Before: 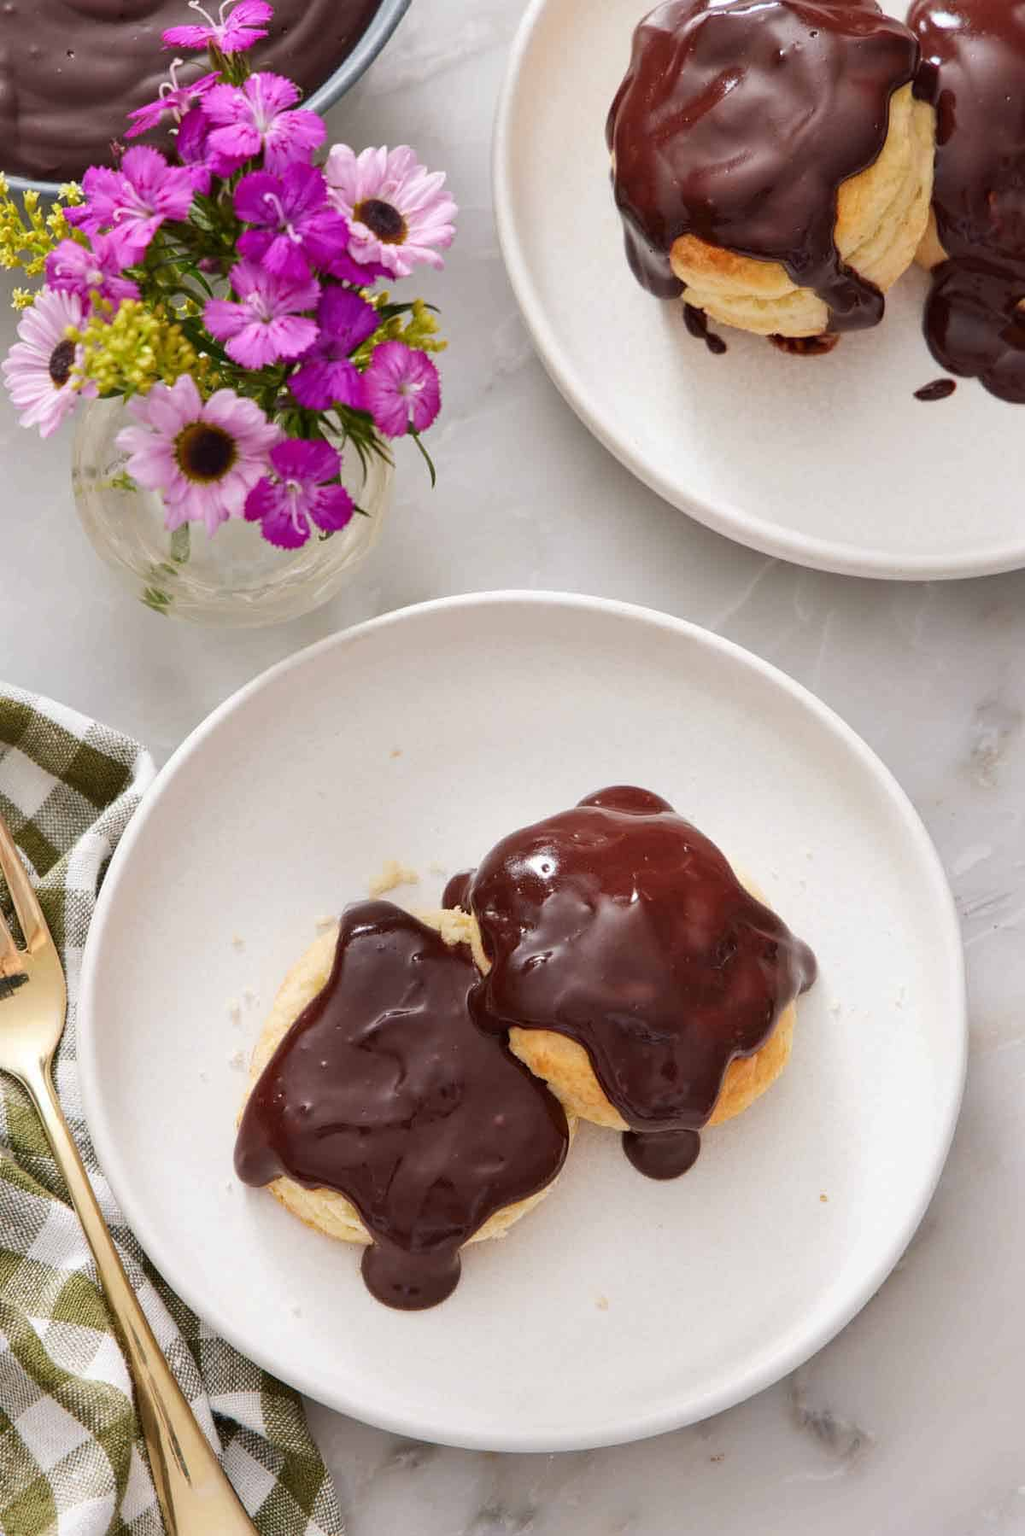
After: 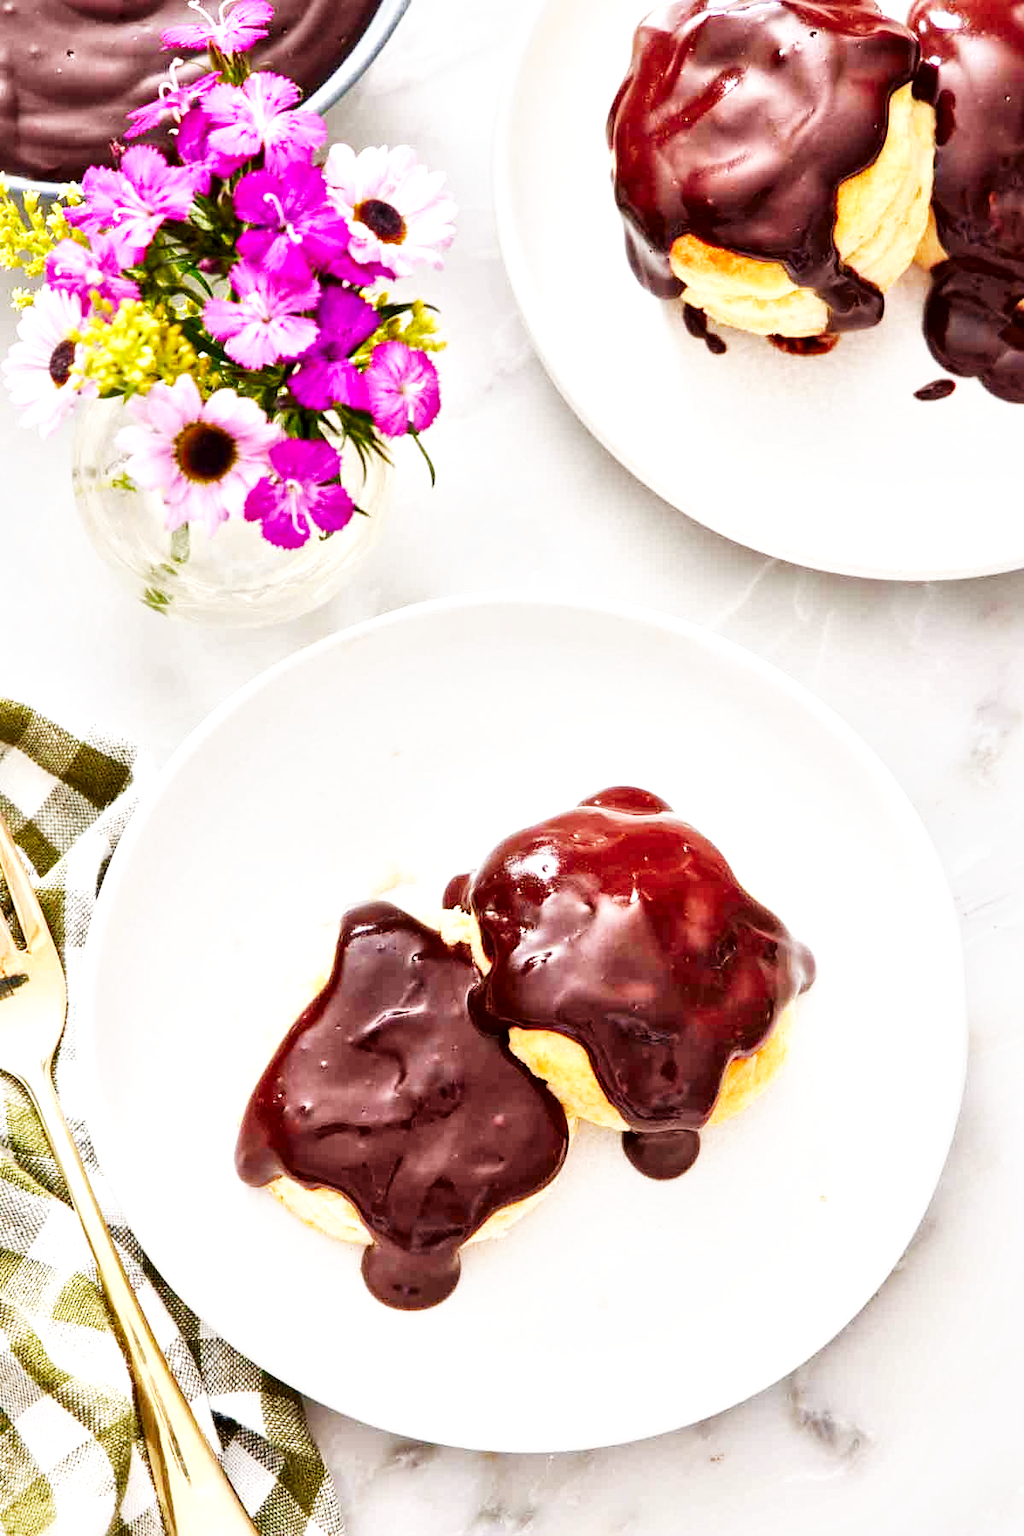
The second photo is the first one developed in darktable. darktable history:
exposure: exposure 0.2 EV, compensate exposure bias true, compensate highlight preservation false
local contrast: mode bilateral grid, contrast 24, coarseness 46, detail 152%, midtone range 0.2
base curve: curves: ch0 [(0, 0) (0.007, 0.004) (0.027, 0.03) (0.046, 0.07) (0.207, 0.54) (0.442, 0.872) (0.673, 0.972) (1, 1)], preserve colors none
